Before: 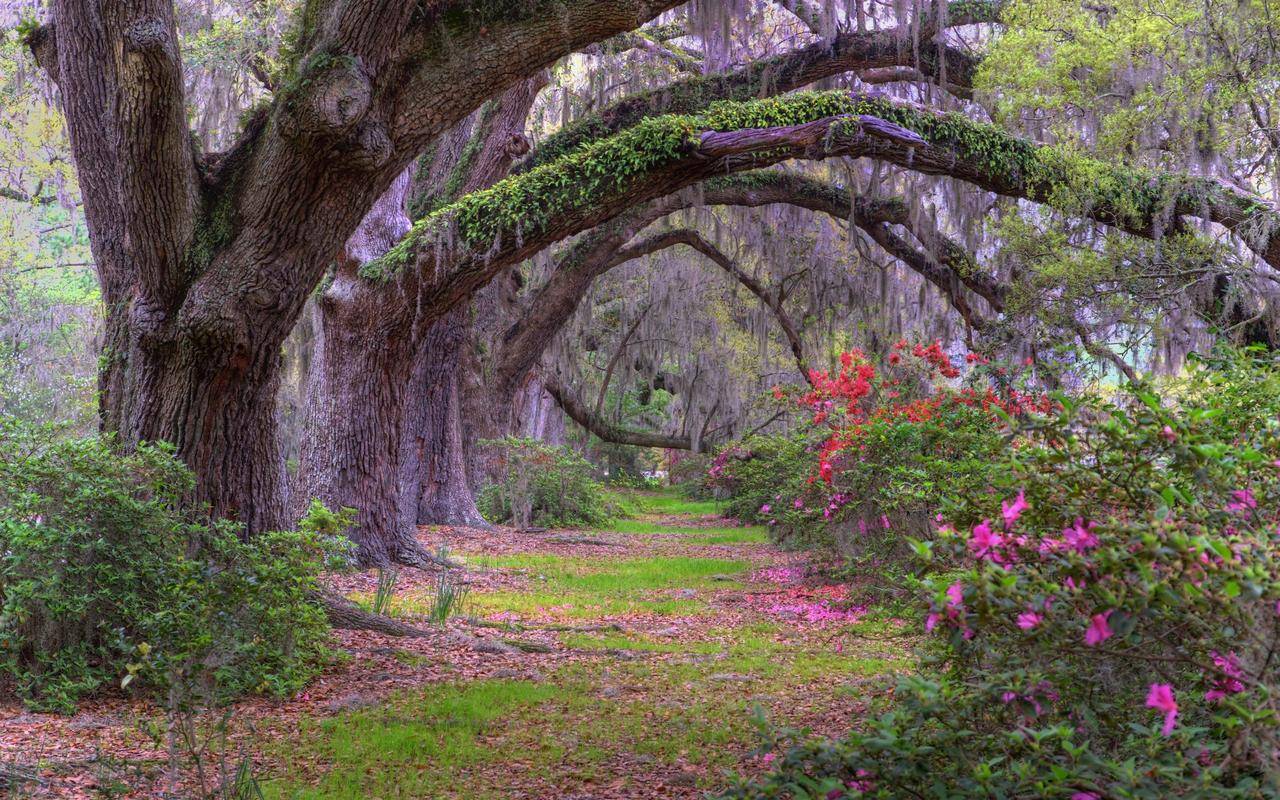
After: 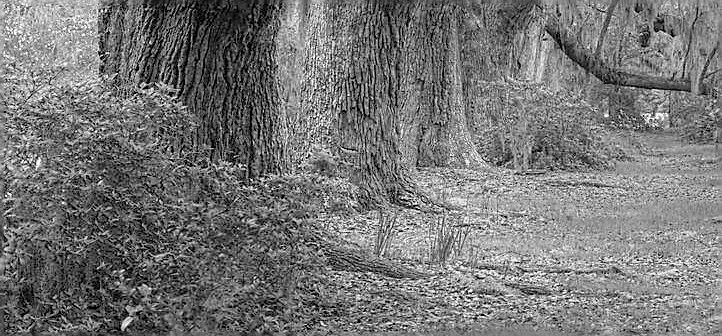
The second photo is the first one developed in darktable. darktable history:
levels: levels [0, 0.43, 0.984]
crop: top 44.813%, right 43.571%, bottom 13.158%
sharpen: radius 1.369, amount 1.266, threshold 0.656
color calibration: output gray [0.246, 0.254, 0.501, 0], illuminant as shot in camera, x 0.358, y 0.373, temperature 4628.91 K
